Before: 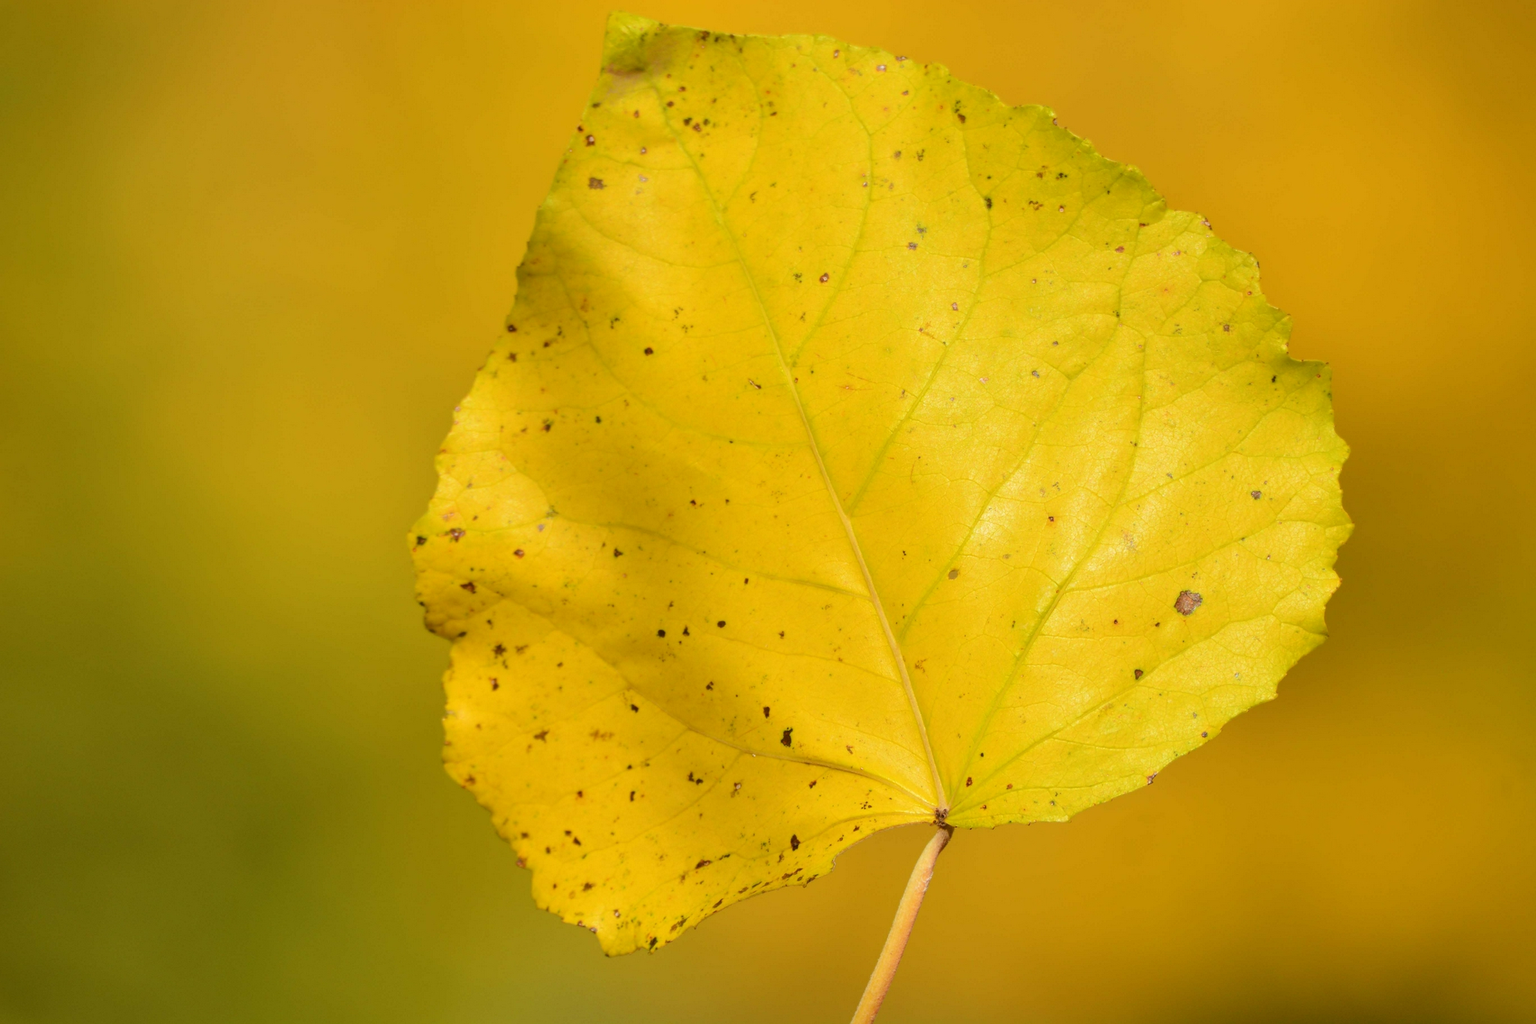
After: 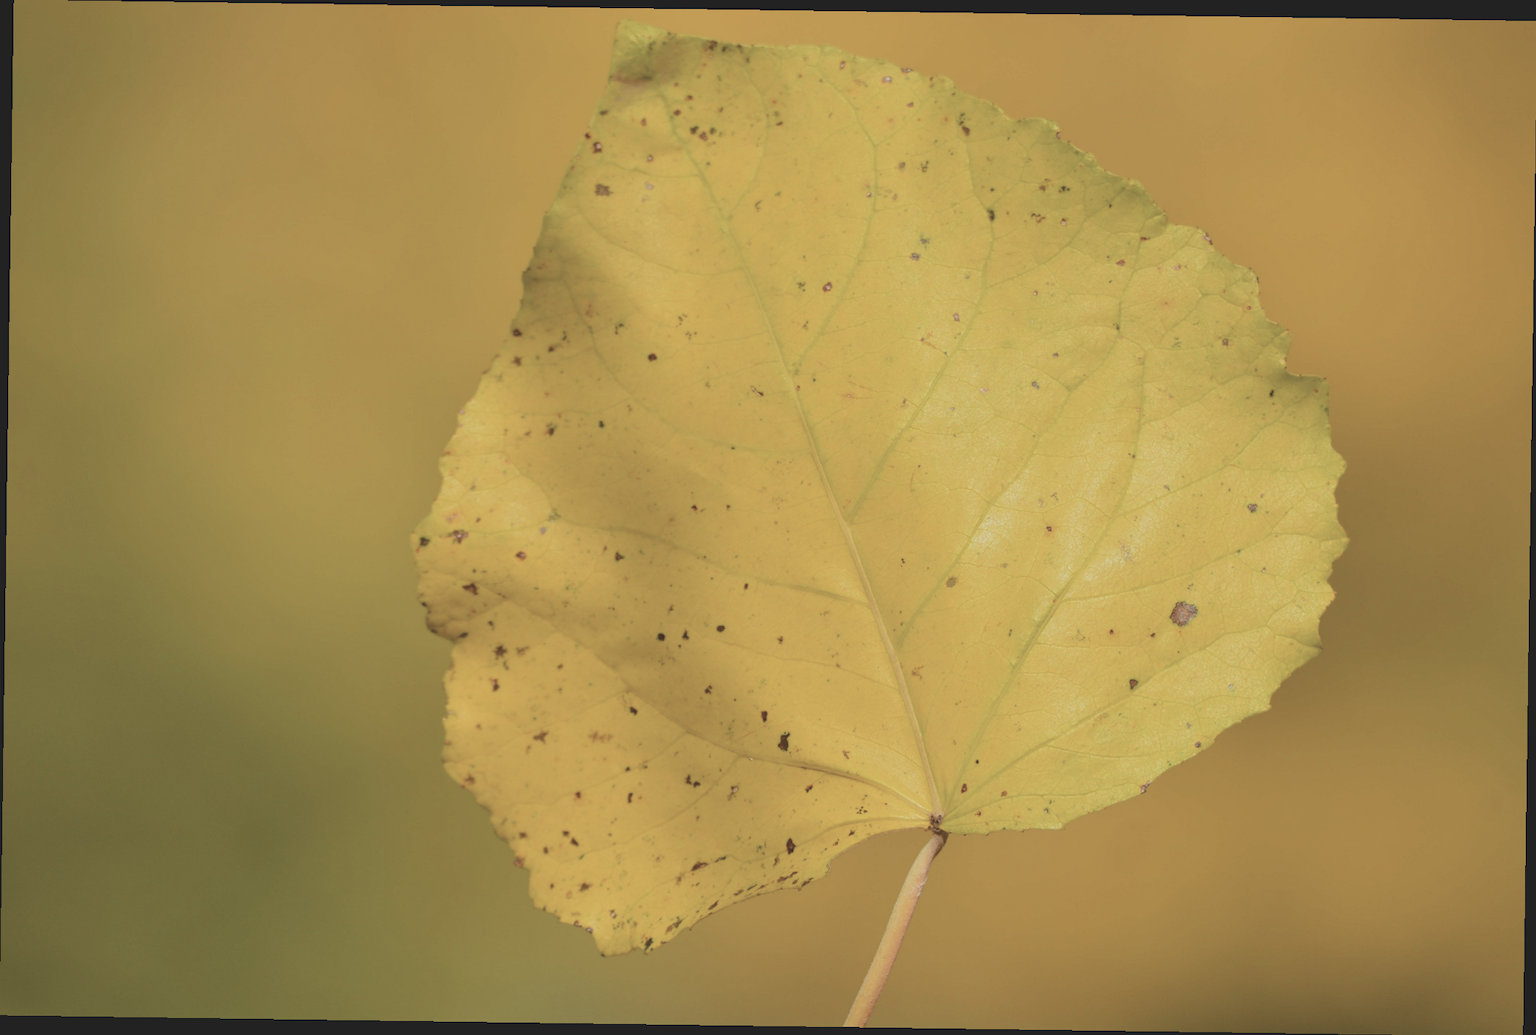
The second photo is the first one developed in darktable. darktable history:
contrast brightness saturation: contrast -0.26, saturation -0.43
rotate and perspective: rotation 0.8°, automatic cropping off
